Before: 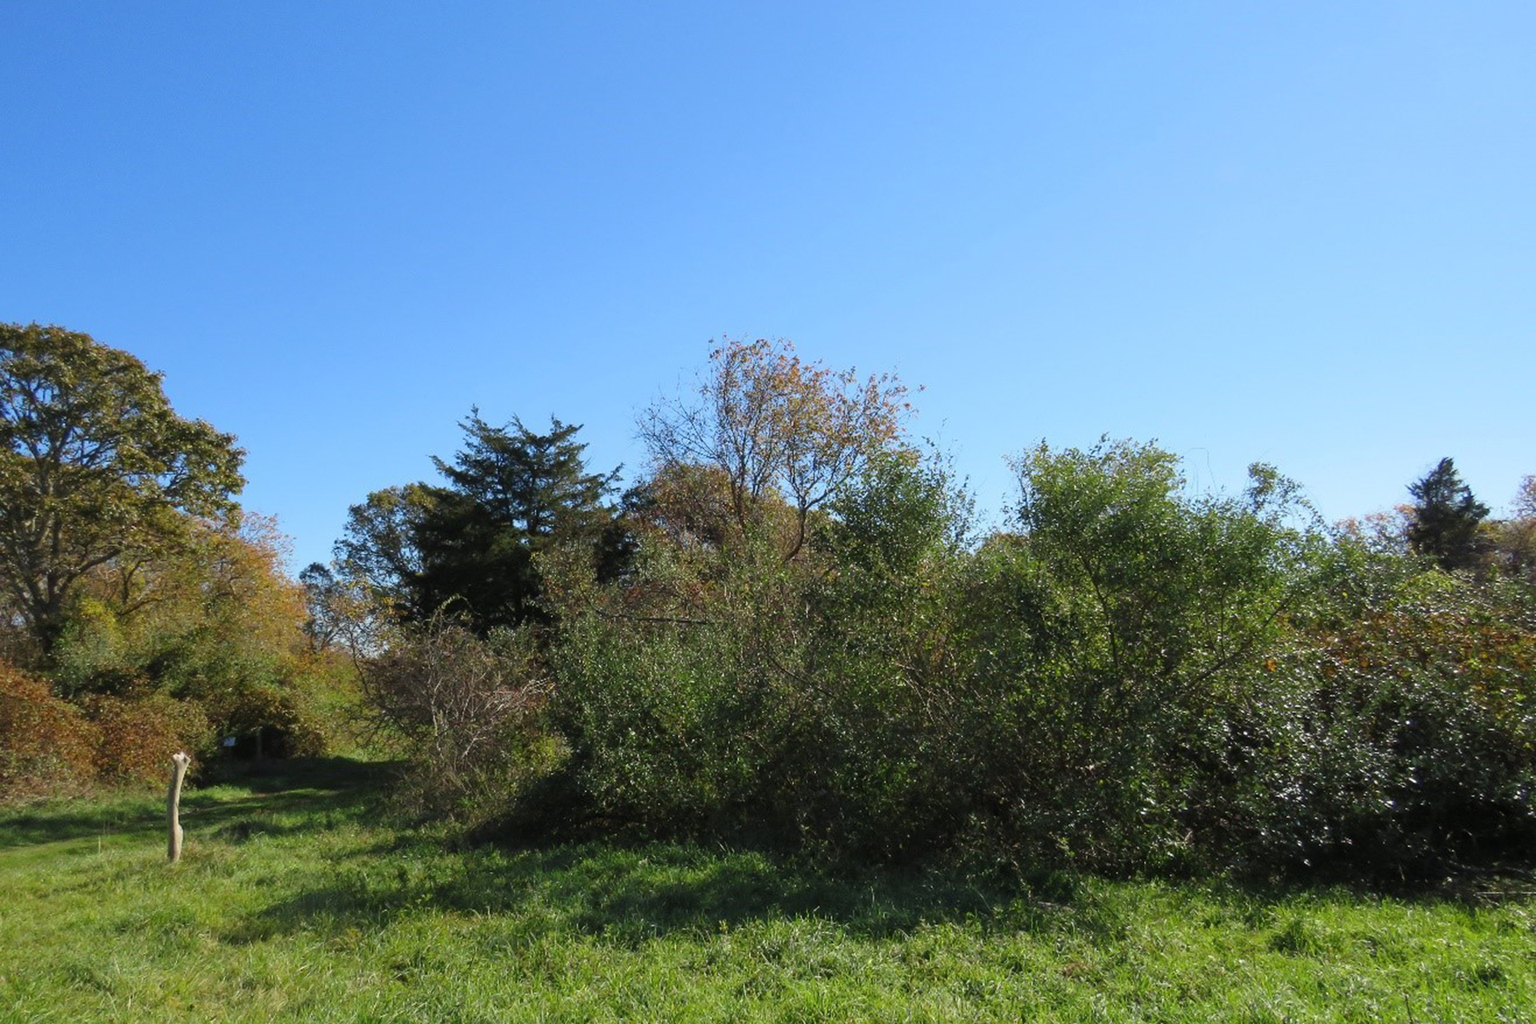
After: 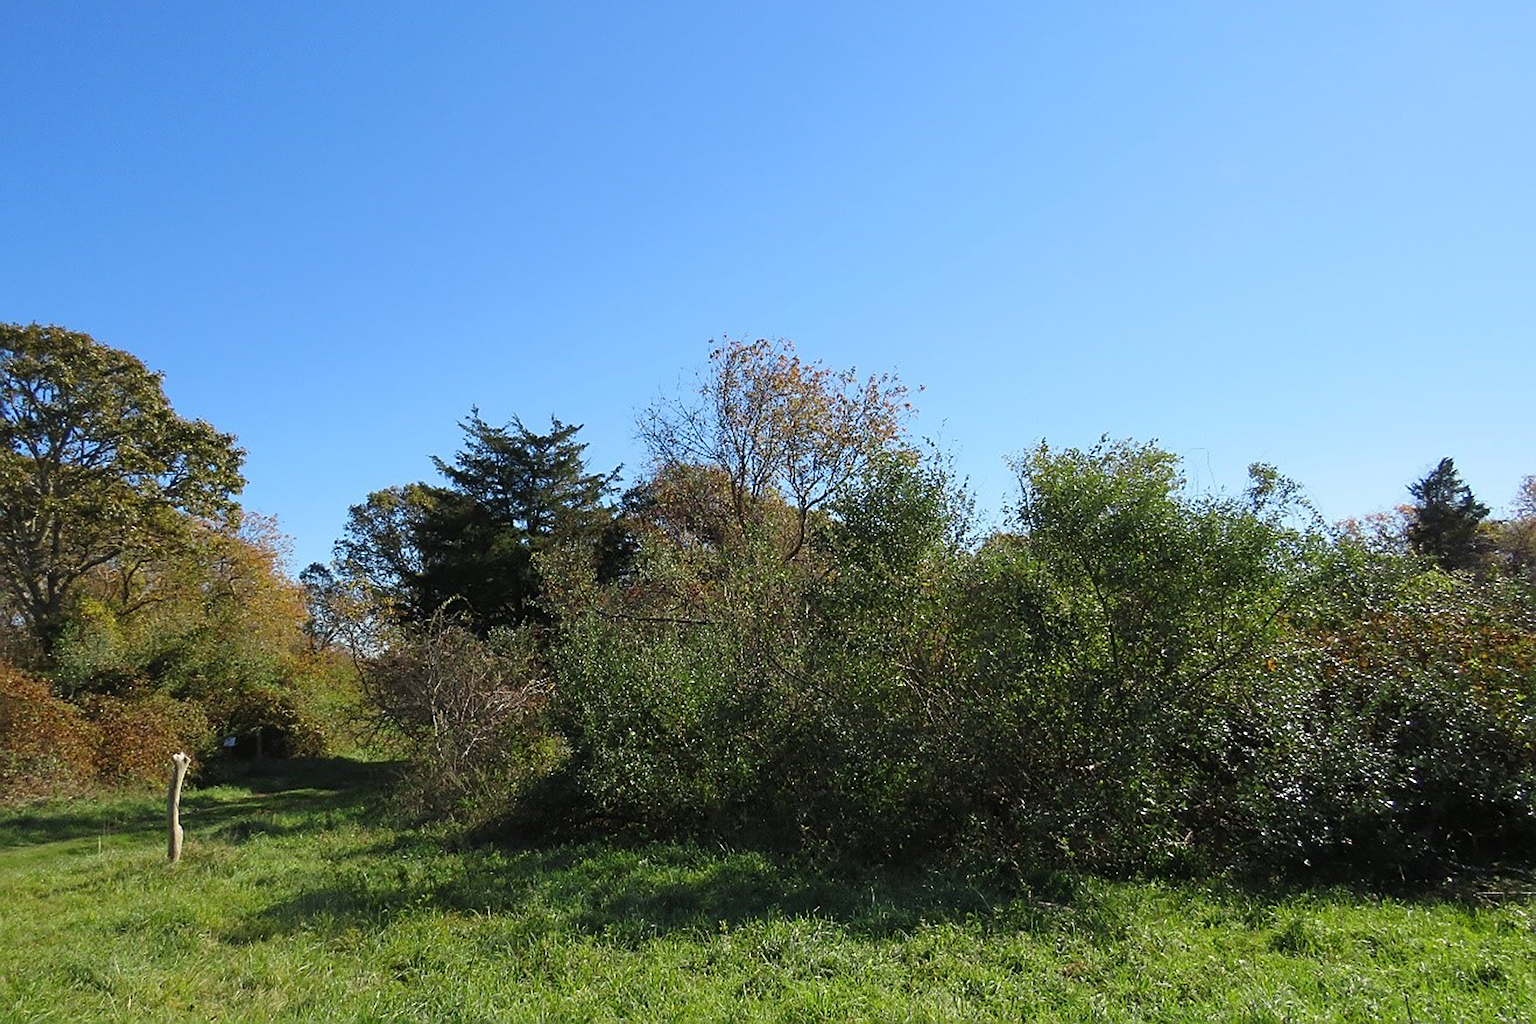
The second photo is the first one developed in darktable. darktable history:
sharpen: amount 0.734
